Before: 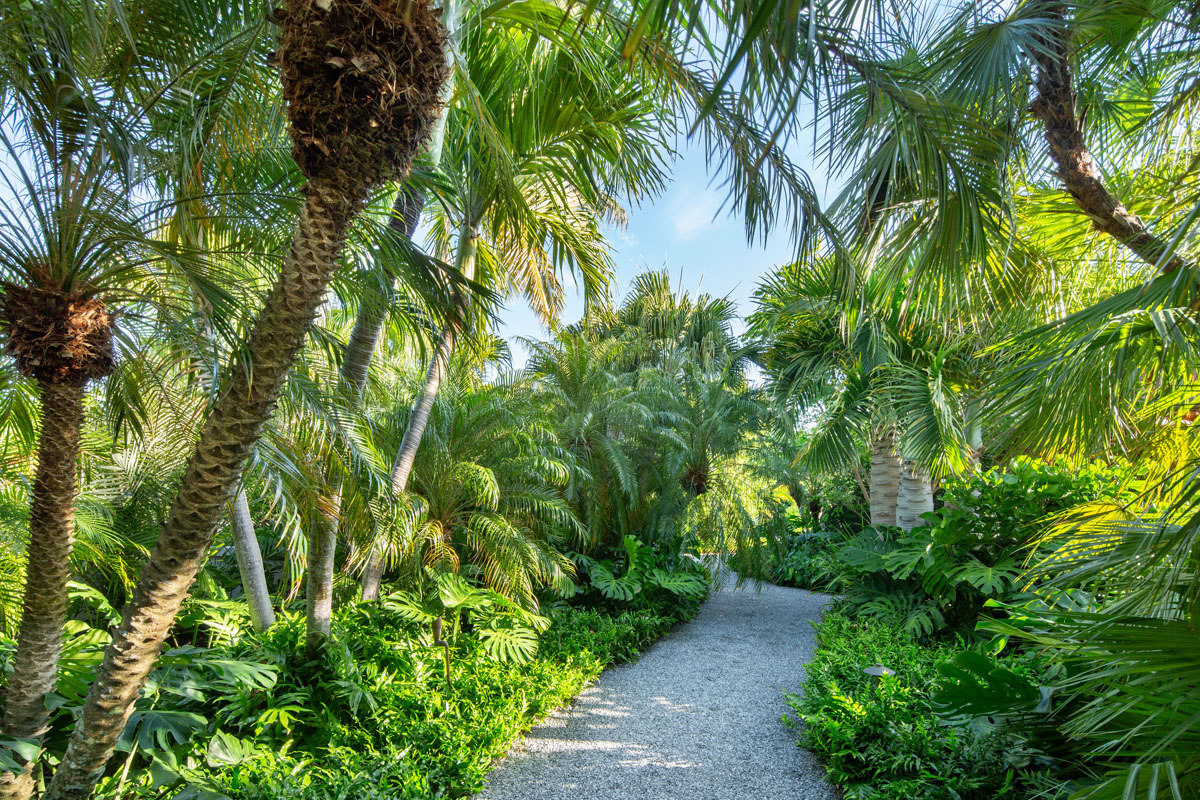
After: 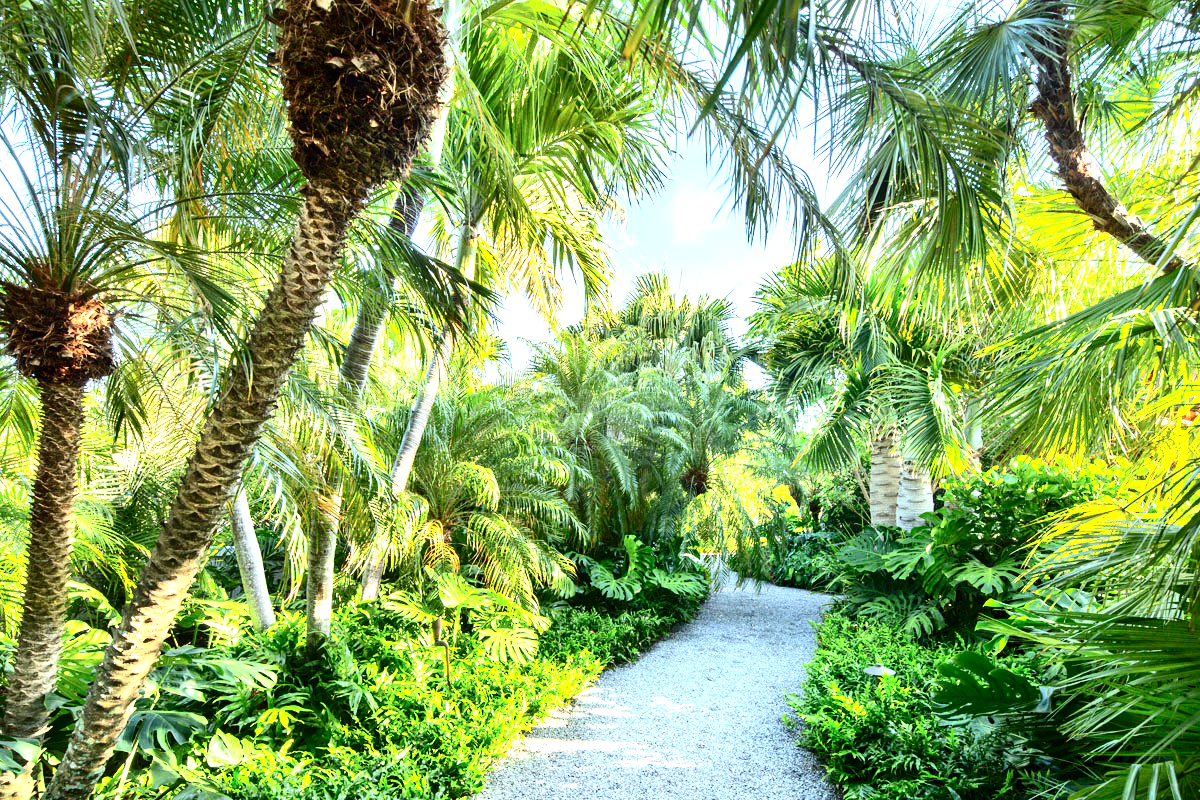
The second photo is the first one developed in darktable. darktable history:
exposure: black level correction 0, exposure 1.183 EV, compensate highlight preservation false
contrast brightness saturation: contrast 0.283
